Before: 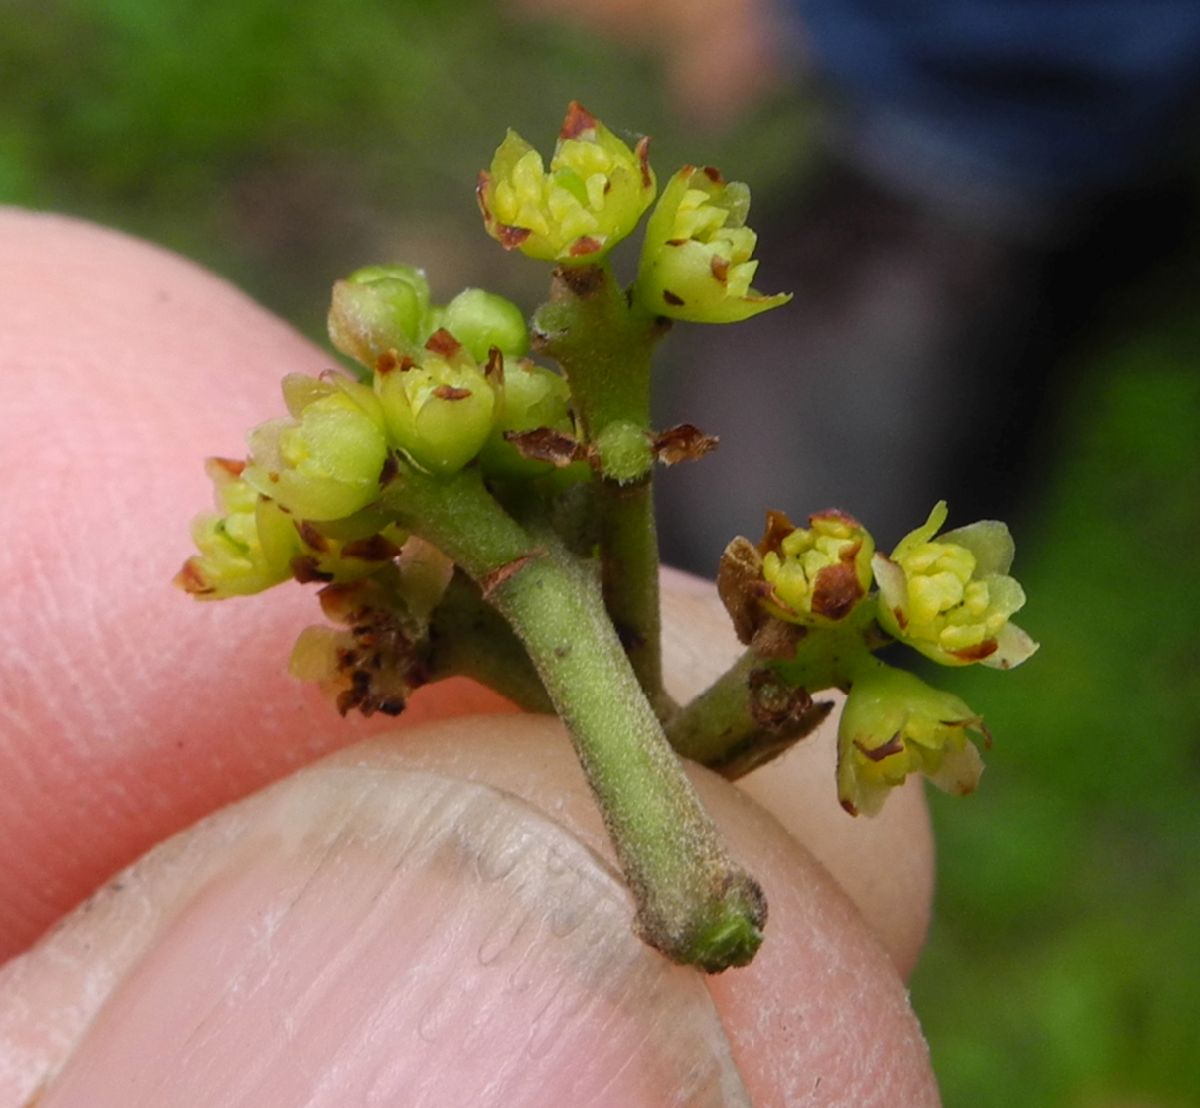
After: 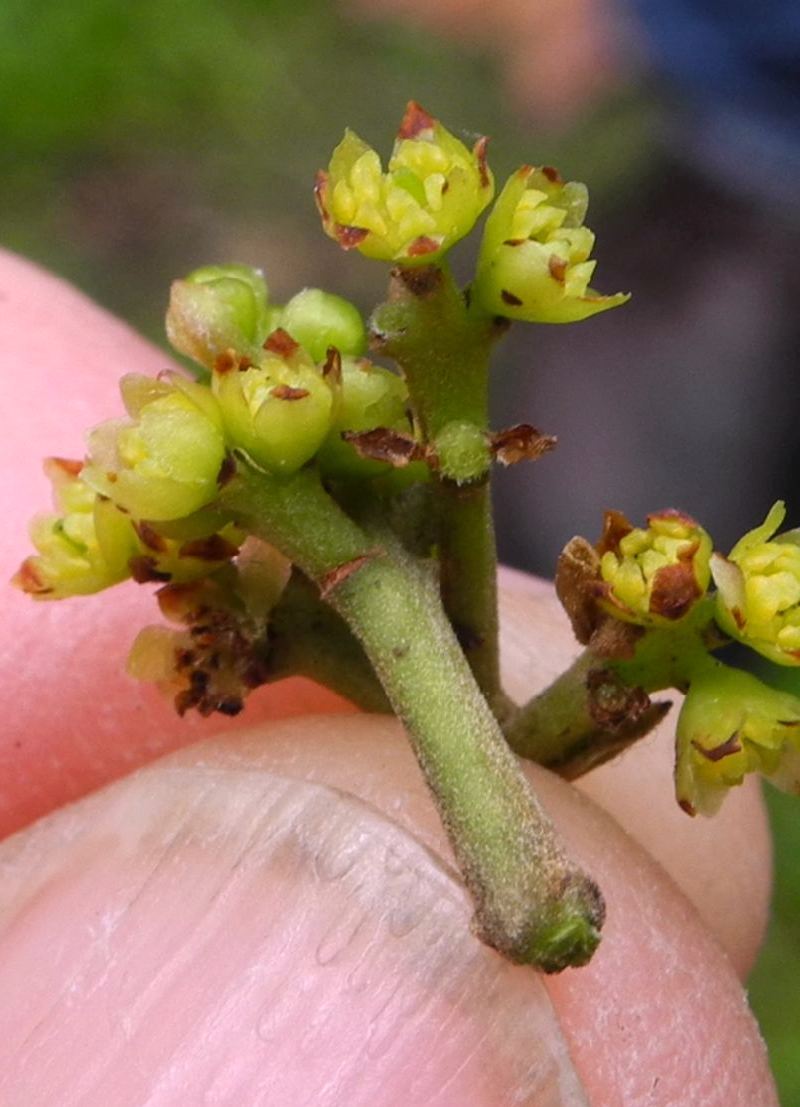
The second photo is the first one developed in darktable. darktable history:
white balance: red 1.05, blue 1.072
crop and rotate: left 13.537%, right 19.796%
exposure: exposure 0.2 EV, compensate highlight preservation false
